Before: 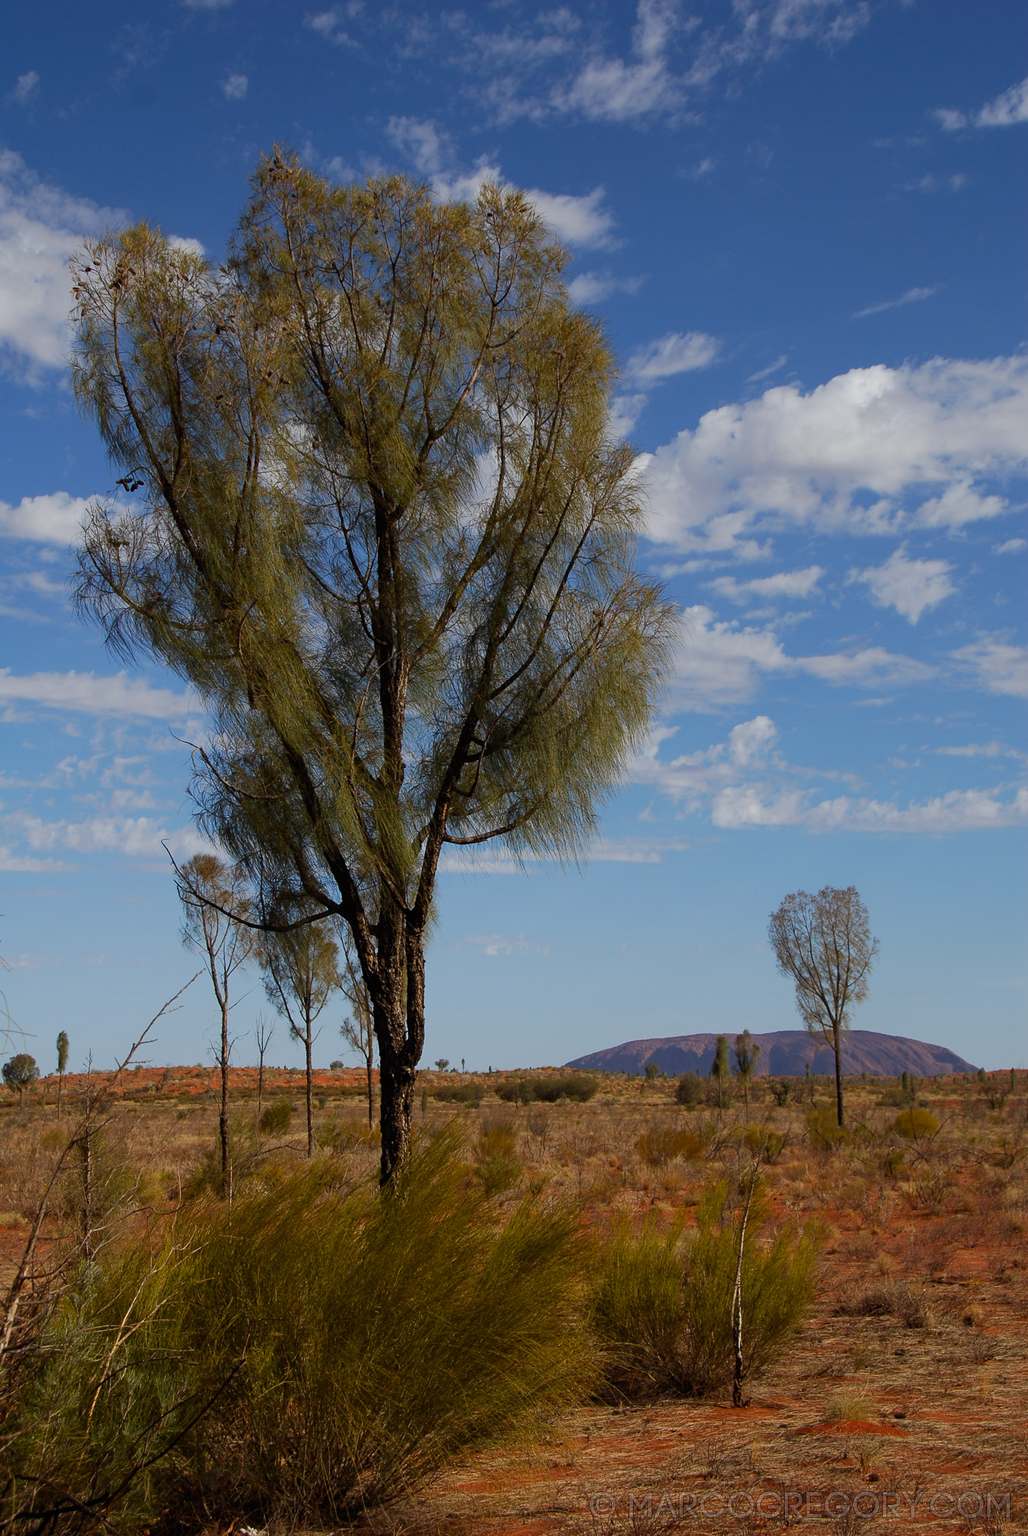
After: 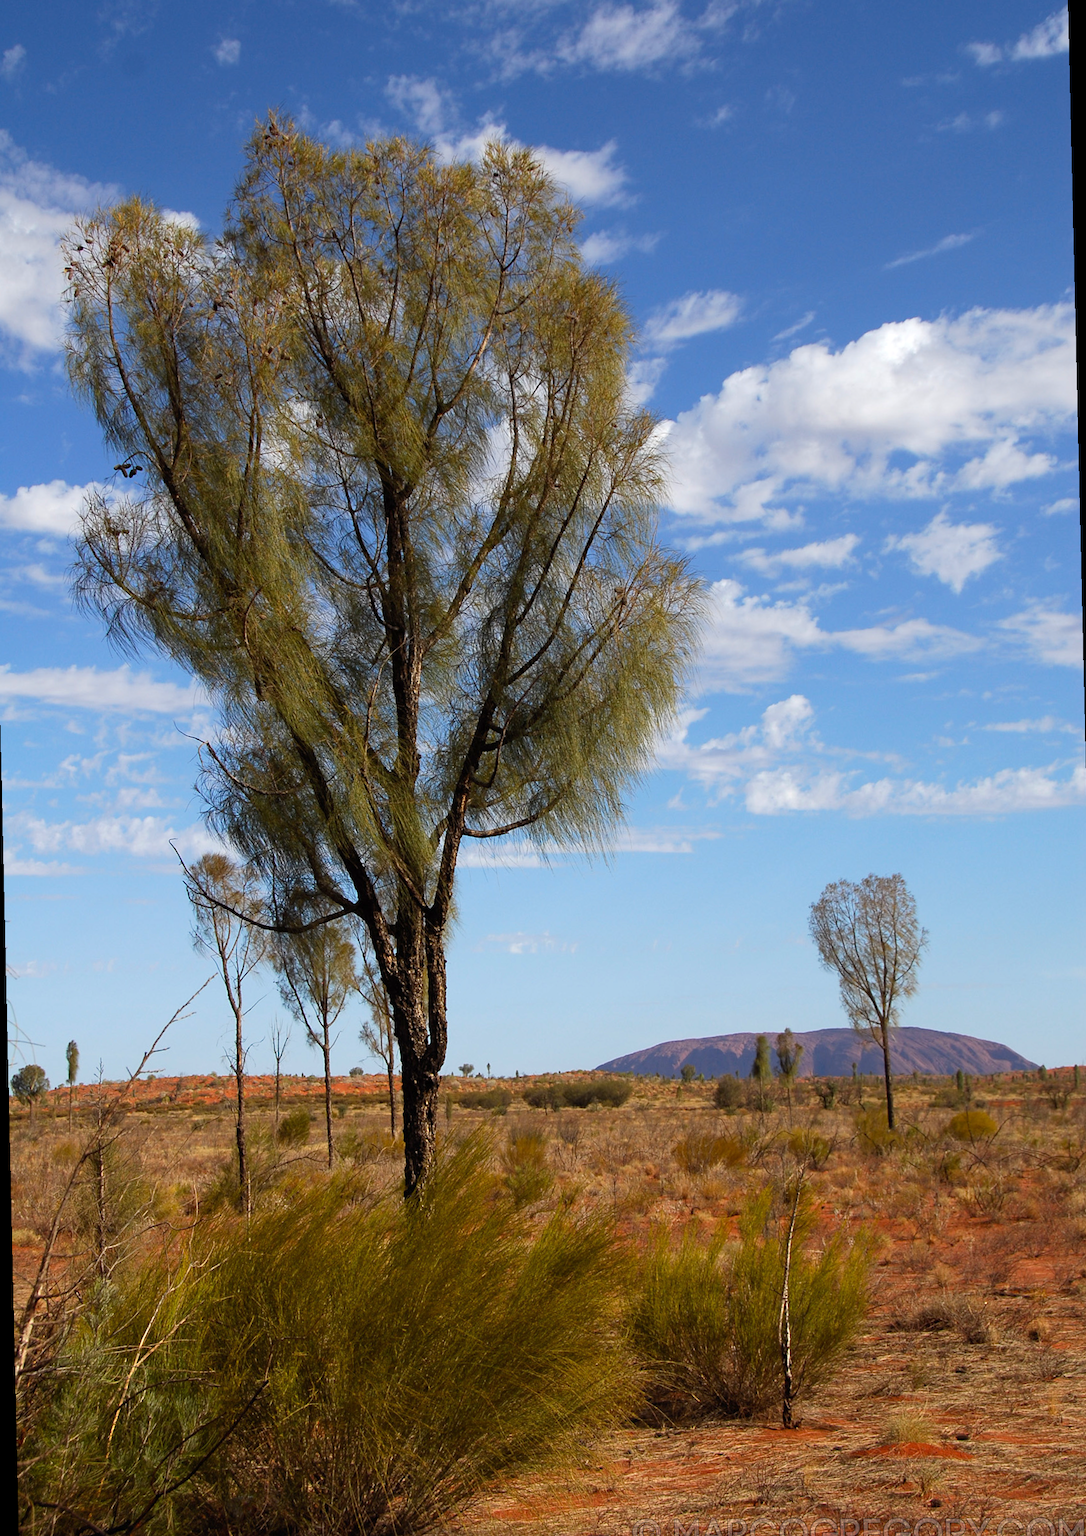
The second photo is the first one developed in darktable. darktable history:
exposure: exposure 0.669 EV, compensate highlight preservation false
rotate and perspective: rotation -1.32°, lens shift (horizontal) -0.031, crop left 0.015, crop right 0.985, crop top 0.047, crop bottom 0.982
